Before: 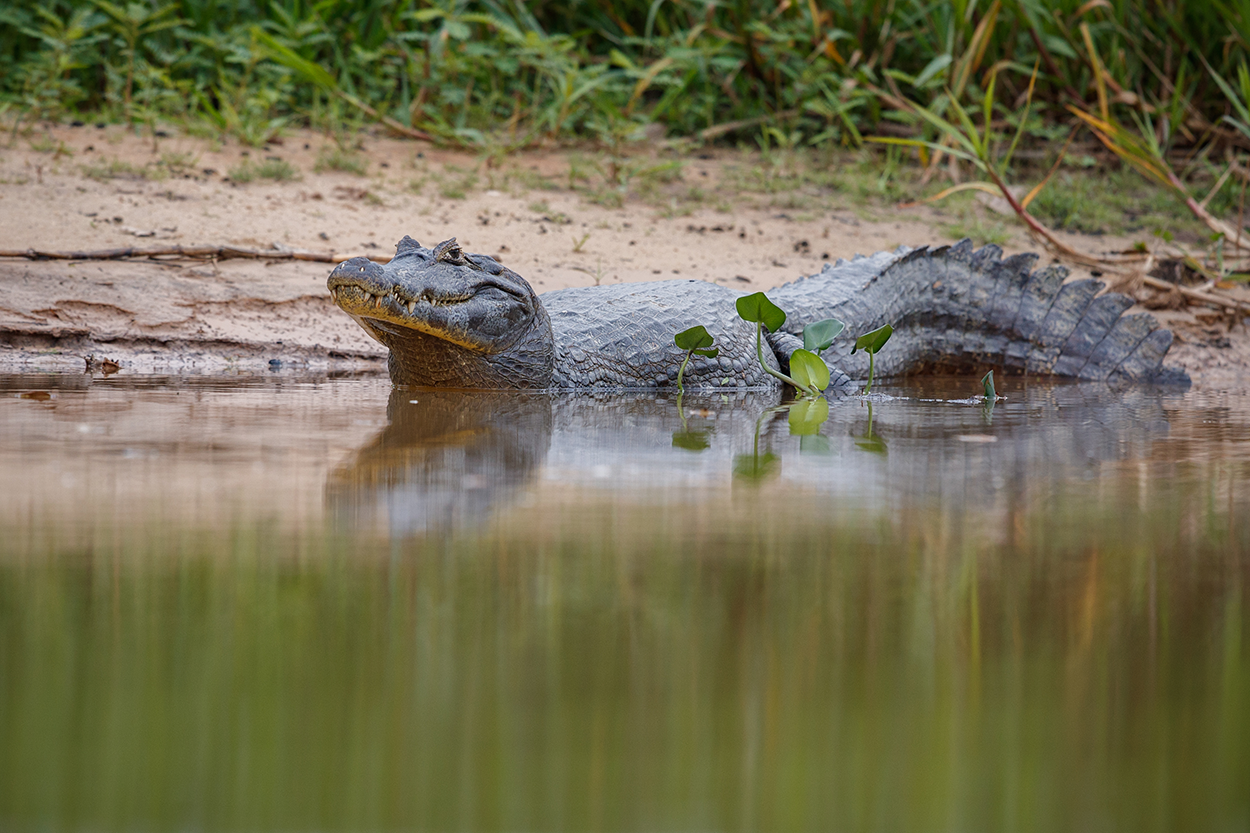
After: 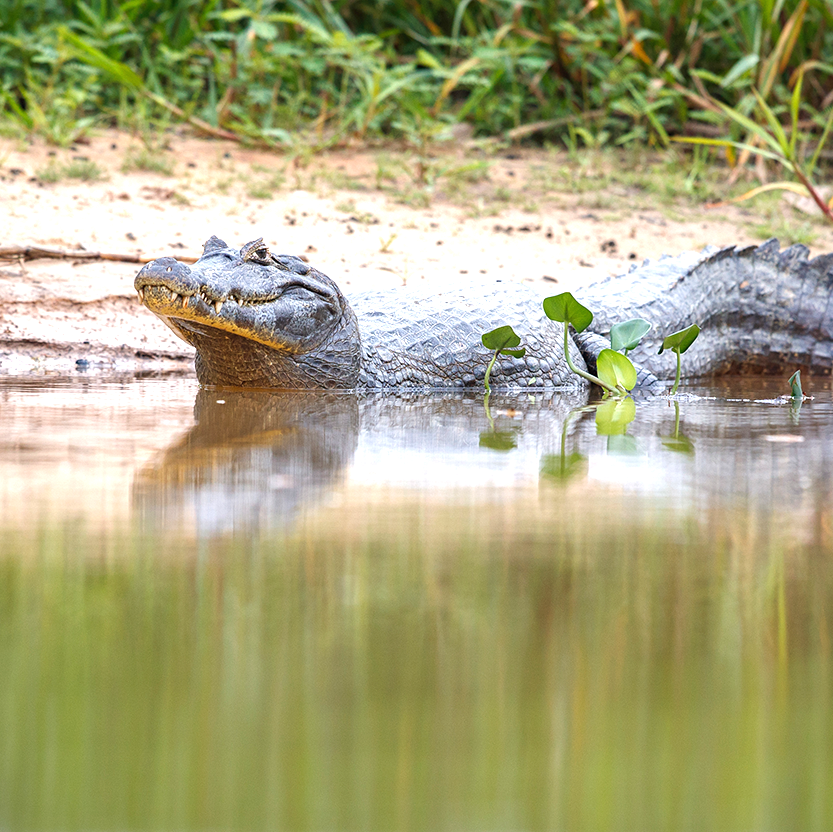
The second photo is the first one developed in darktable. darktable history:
crop and rotate: left 15.546%, right 17.787%
exposure: black level correction 0, exposure 1.2 EV, compensate highlight preservation false
